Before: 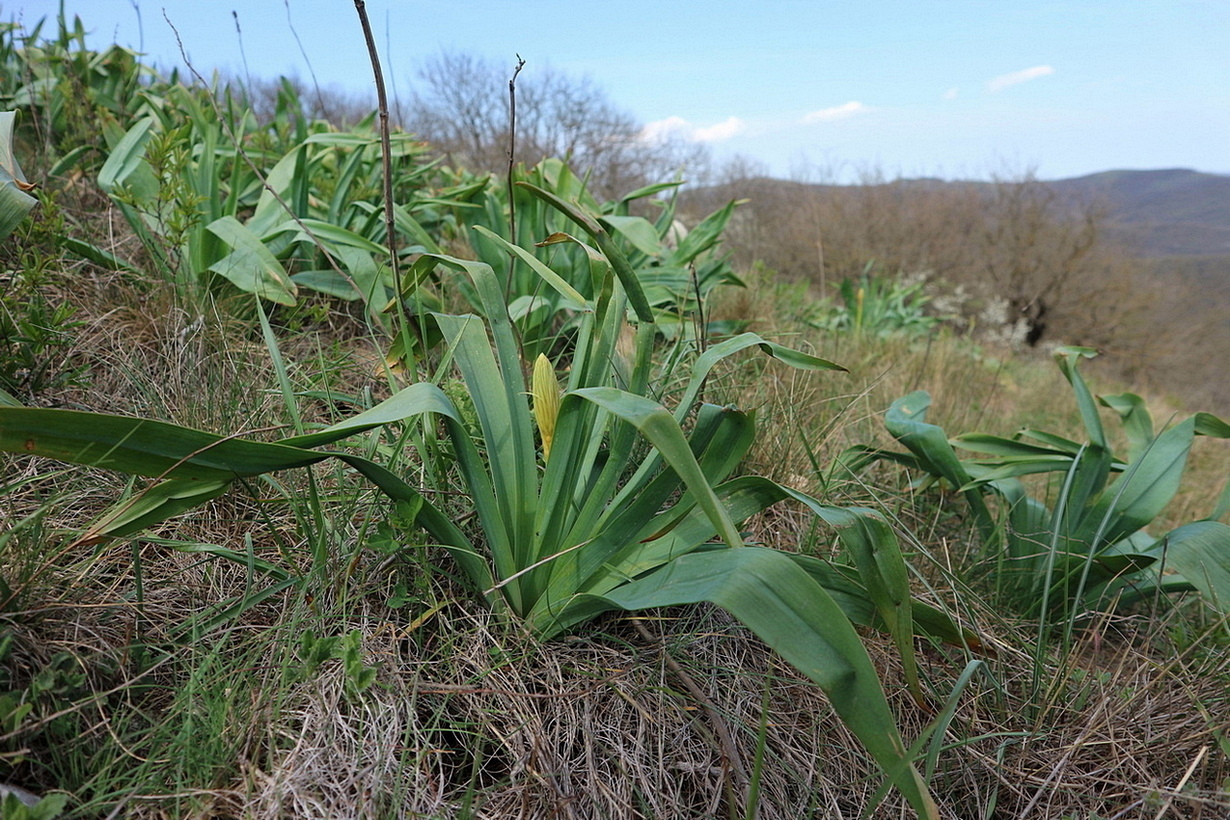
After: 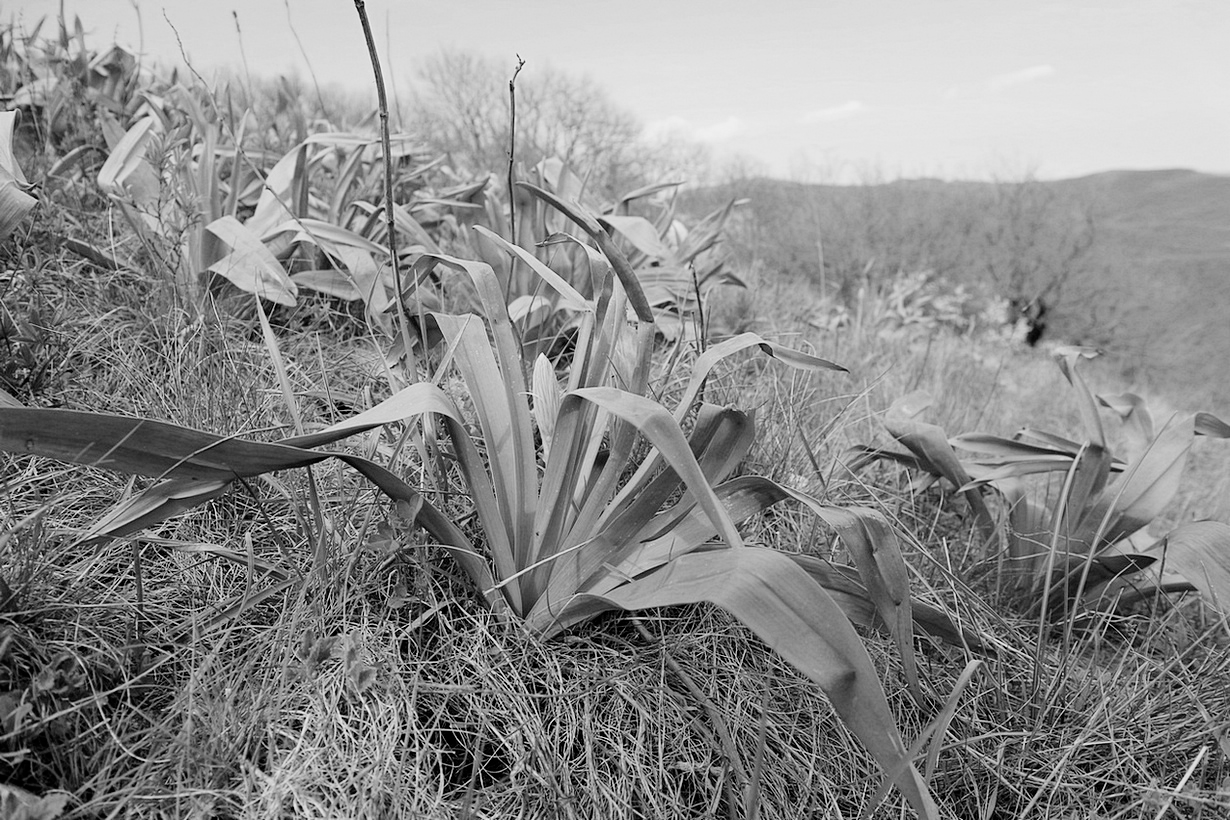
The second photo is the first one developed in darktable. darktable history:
contrast brightness saturation: saturation -1
filmic rgb: black relative exposure -7.65 EV, white relative exposure 4.56 EV, hardness 3.61, color science v6 (2022)
exposure: black level correction 0.001, exposure 0.955 EV, compensate exposure bias true, compensate highlight preservation false
